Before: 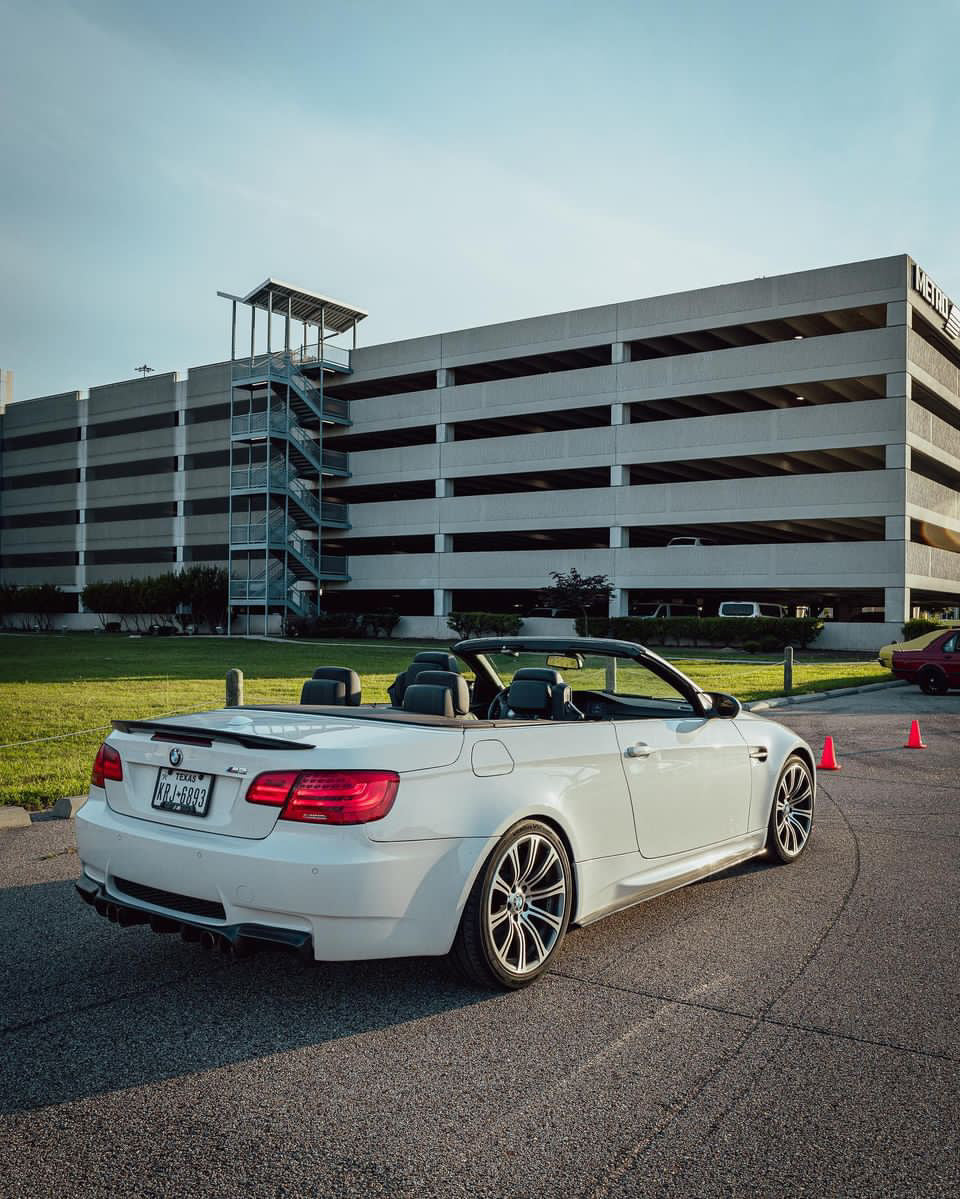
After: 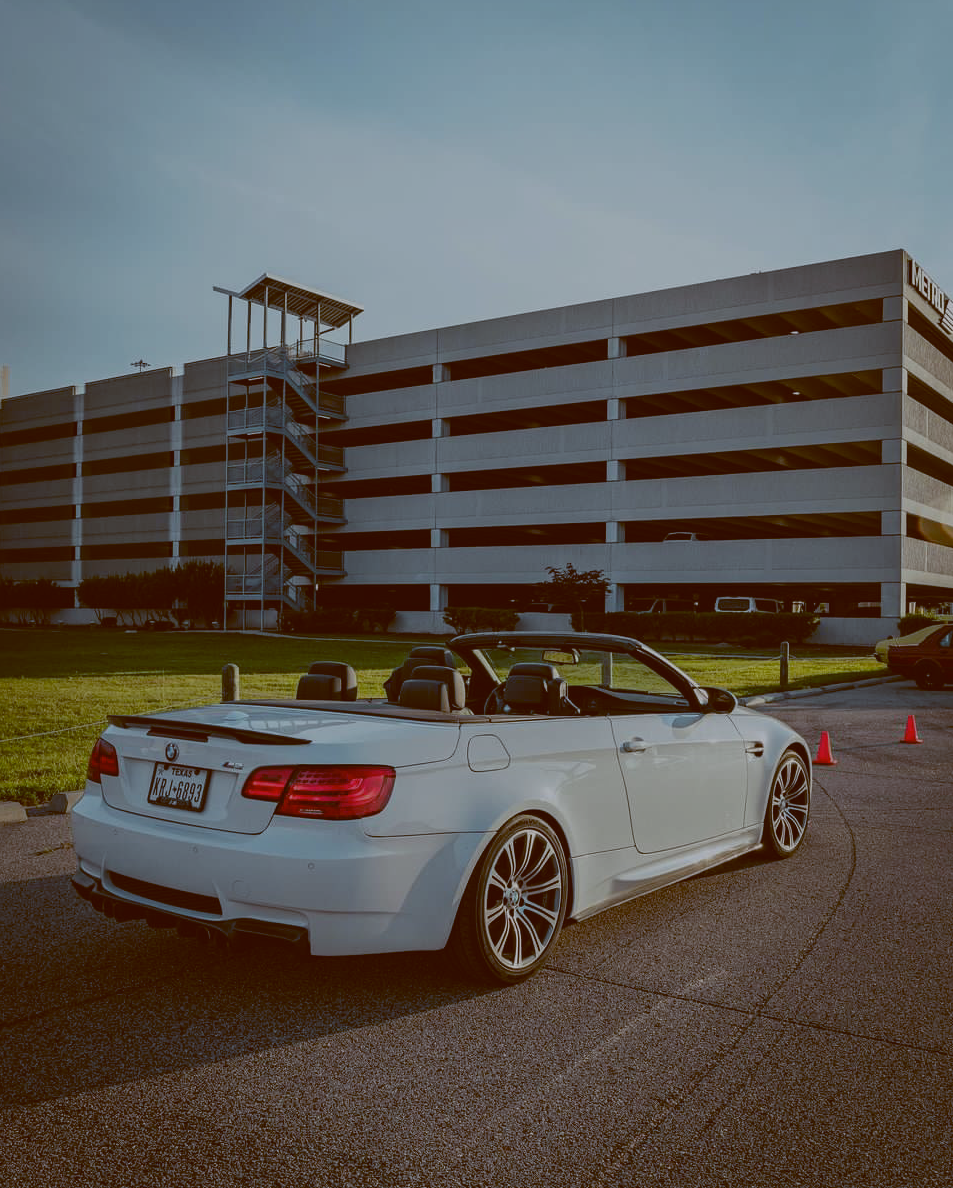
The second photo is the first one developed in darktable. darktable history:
crop: left 0.434%, top 0.485%, right 0.244%, bottom 0.386%
exposure: black level correction -0.016, exposure -1.018 EV, compensate highlight preservation false
color balance: lift [1, 1.015, 1.004, 0.985], gamma [1, 0.958, 0.971, 1.042], gain [1, 0.956, 0.977, 1.044]
